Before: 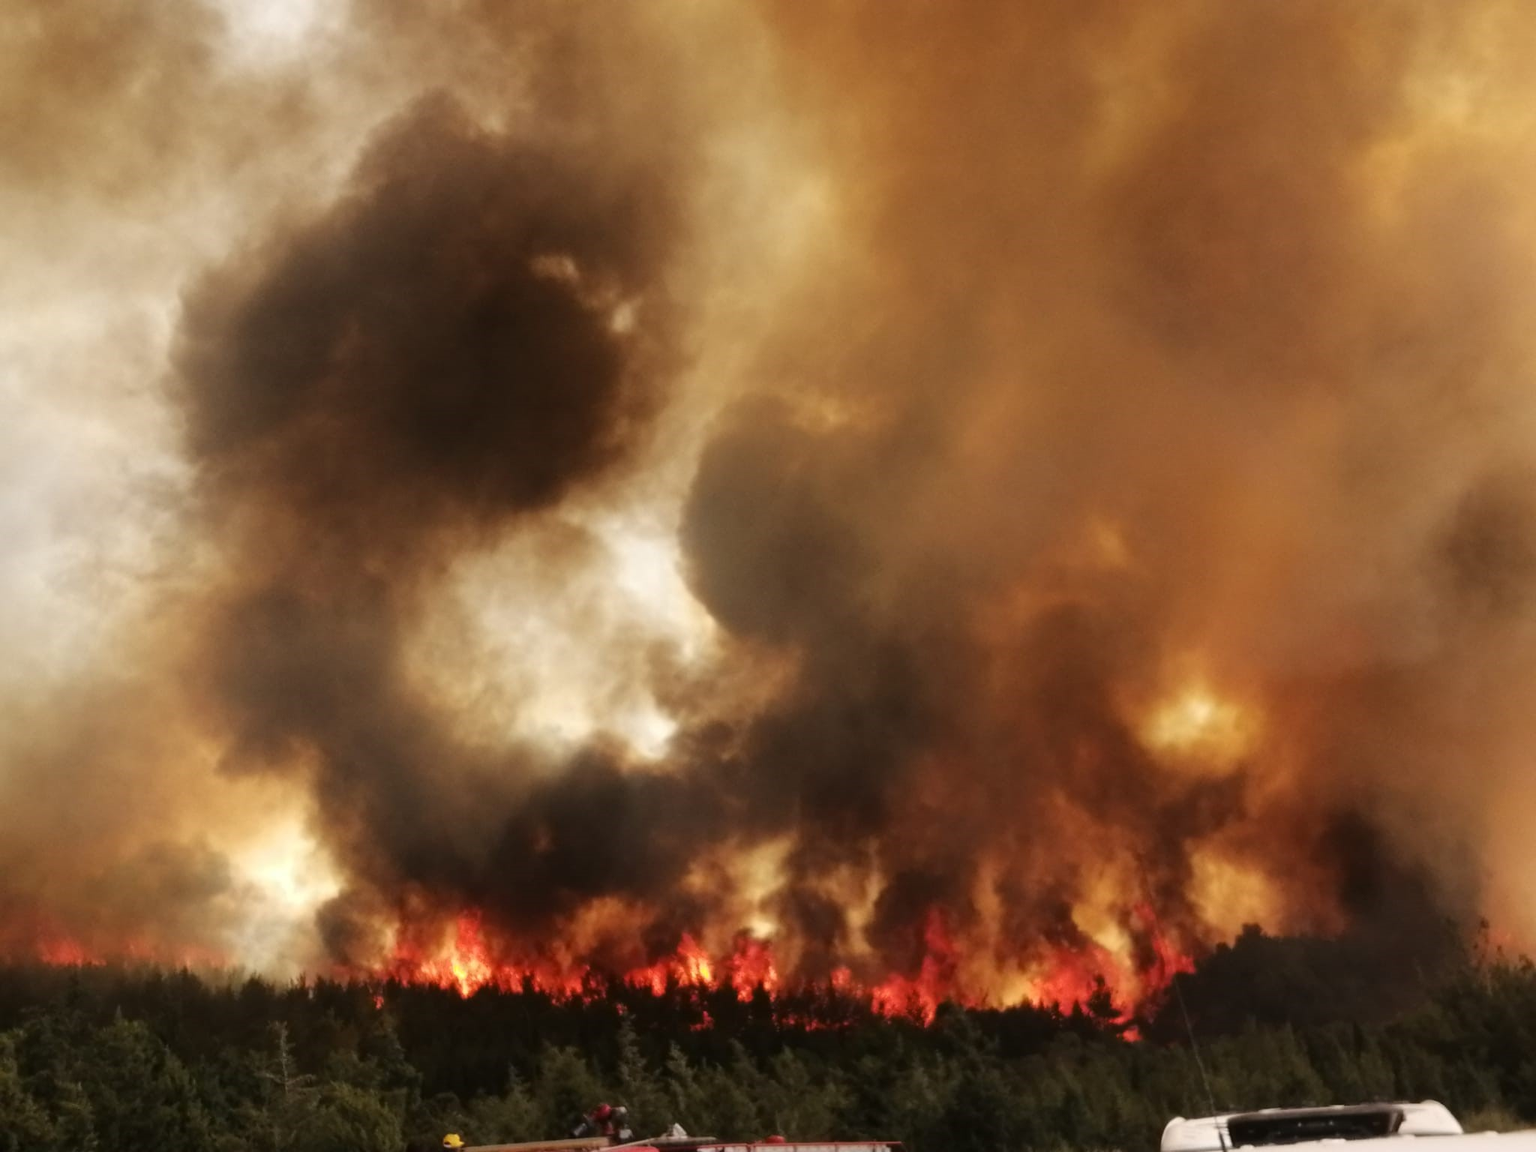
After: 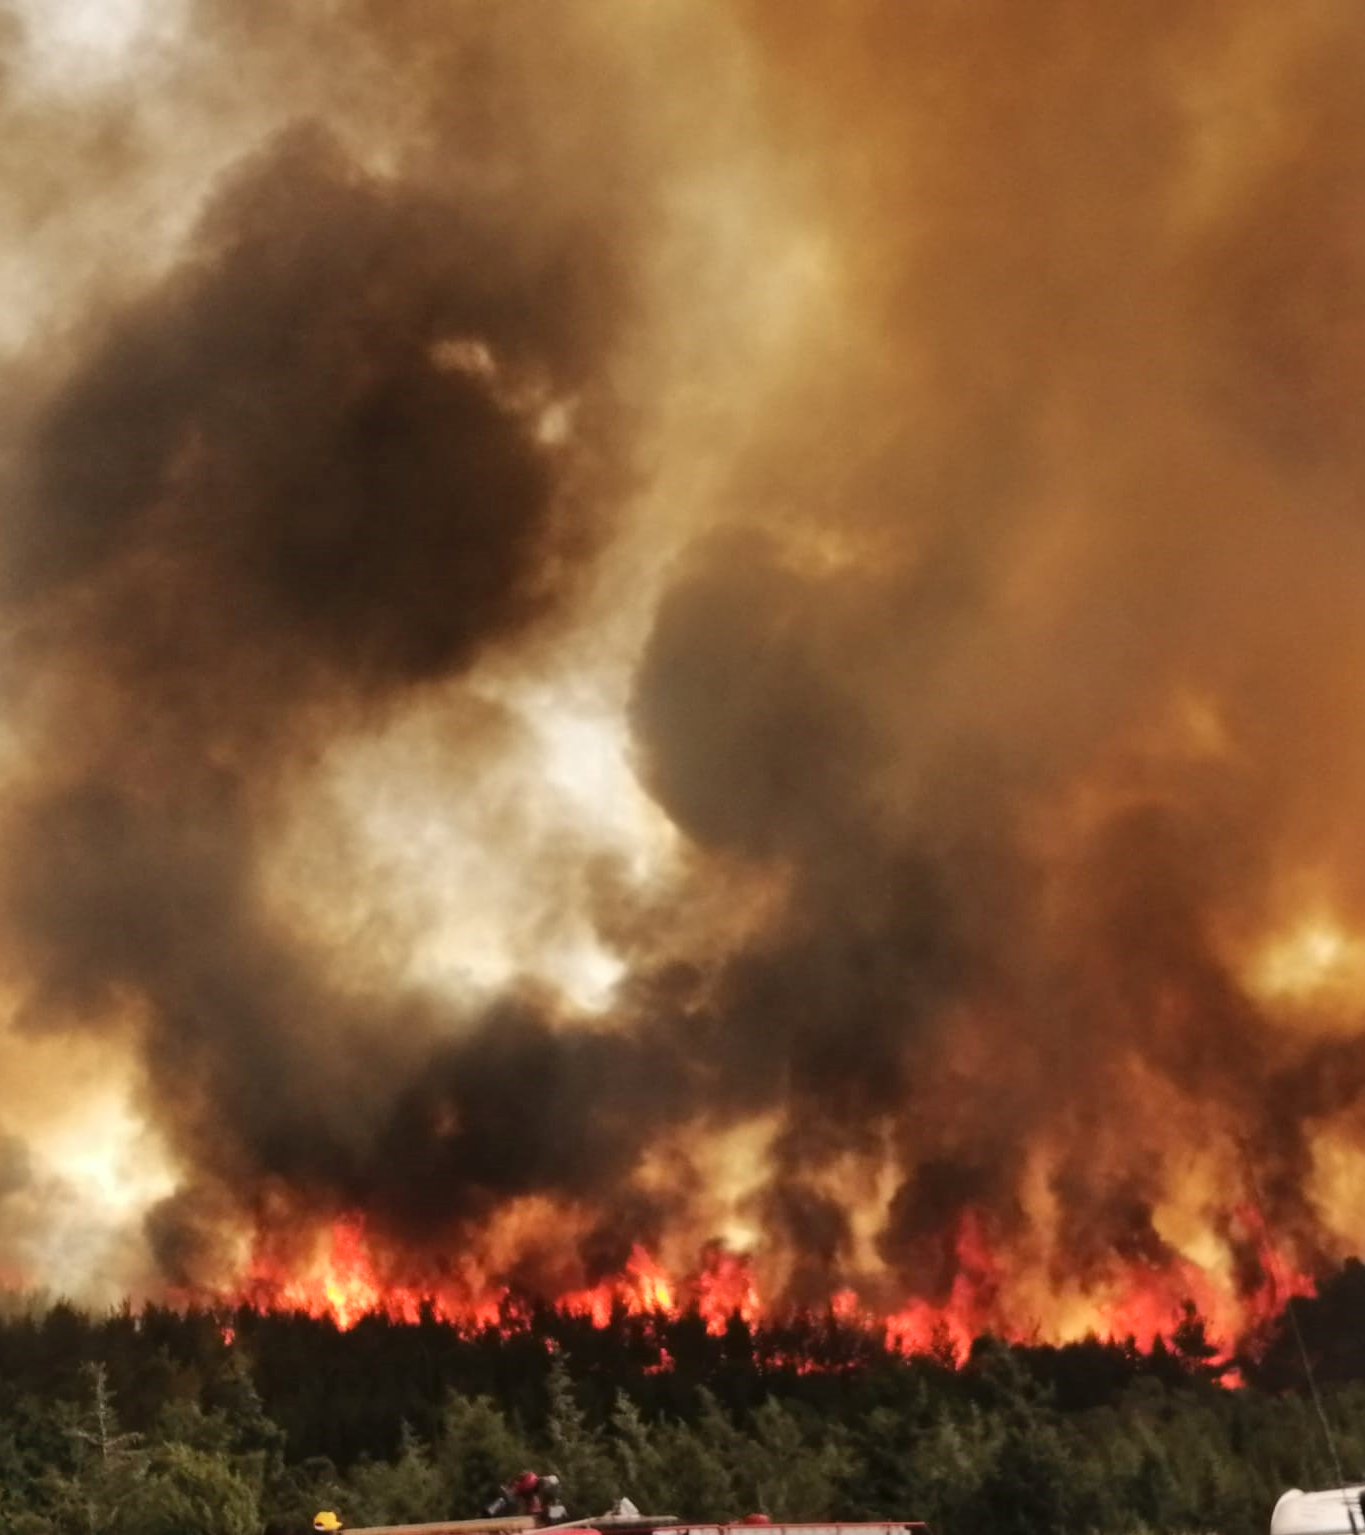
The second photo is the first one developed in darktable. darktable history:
crop and rotate: left 13.537%, right 19.796%
shadows and highlights: shadows 49, highlights -41, soften with gaussian
